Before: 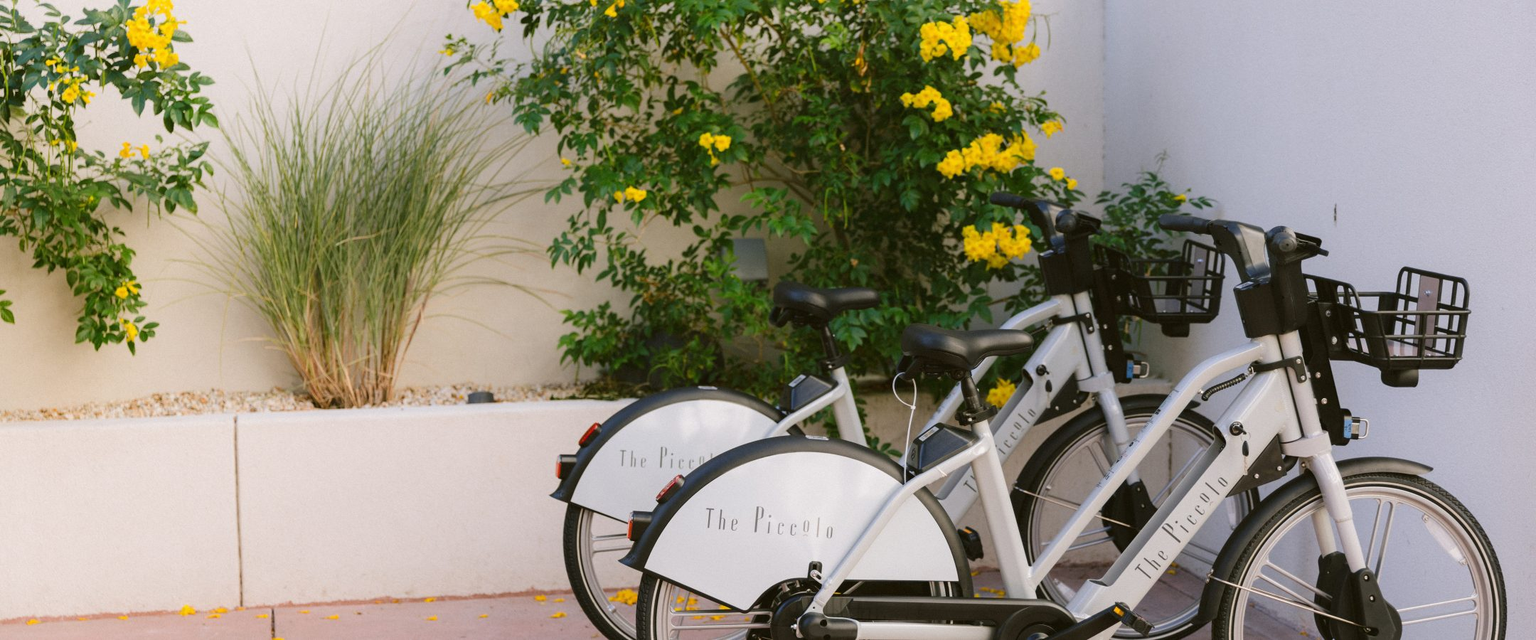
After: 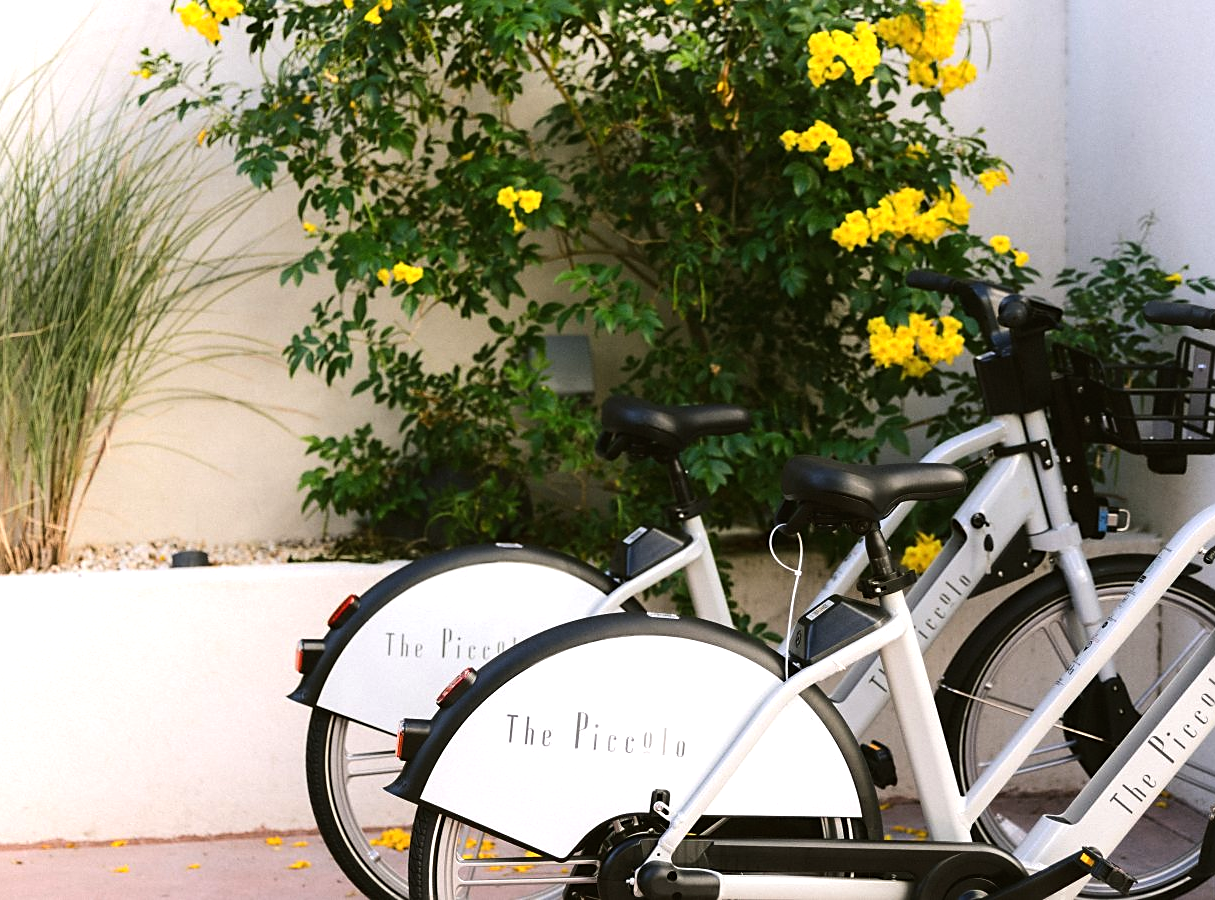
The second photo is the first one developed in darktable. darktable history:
tone equalizer: -8 EV -0.75 EV, -7 EV -0.7 EV, -6 EV -0.6 EV, -5 EV -0.4 EV, -3 EV 0.4 EV, -2 EV 0.6 EV, -1 EV 0.7 EV, +0 EV 0.75 EV, edges refinement/feathering 500, mask exposure compensation -1.57 EV, preserve details no
crop and rotate: left 22.516%, right 21.234%
sharpen: radius 1.864, amount 0.398, threshold 1.271
